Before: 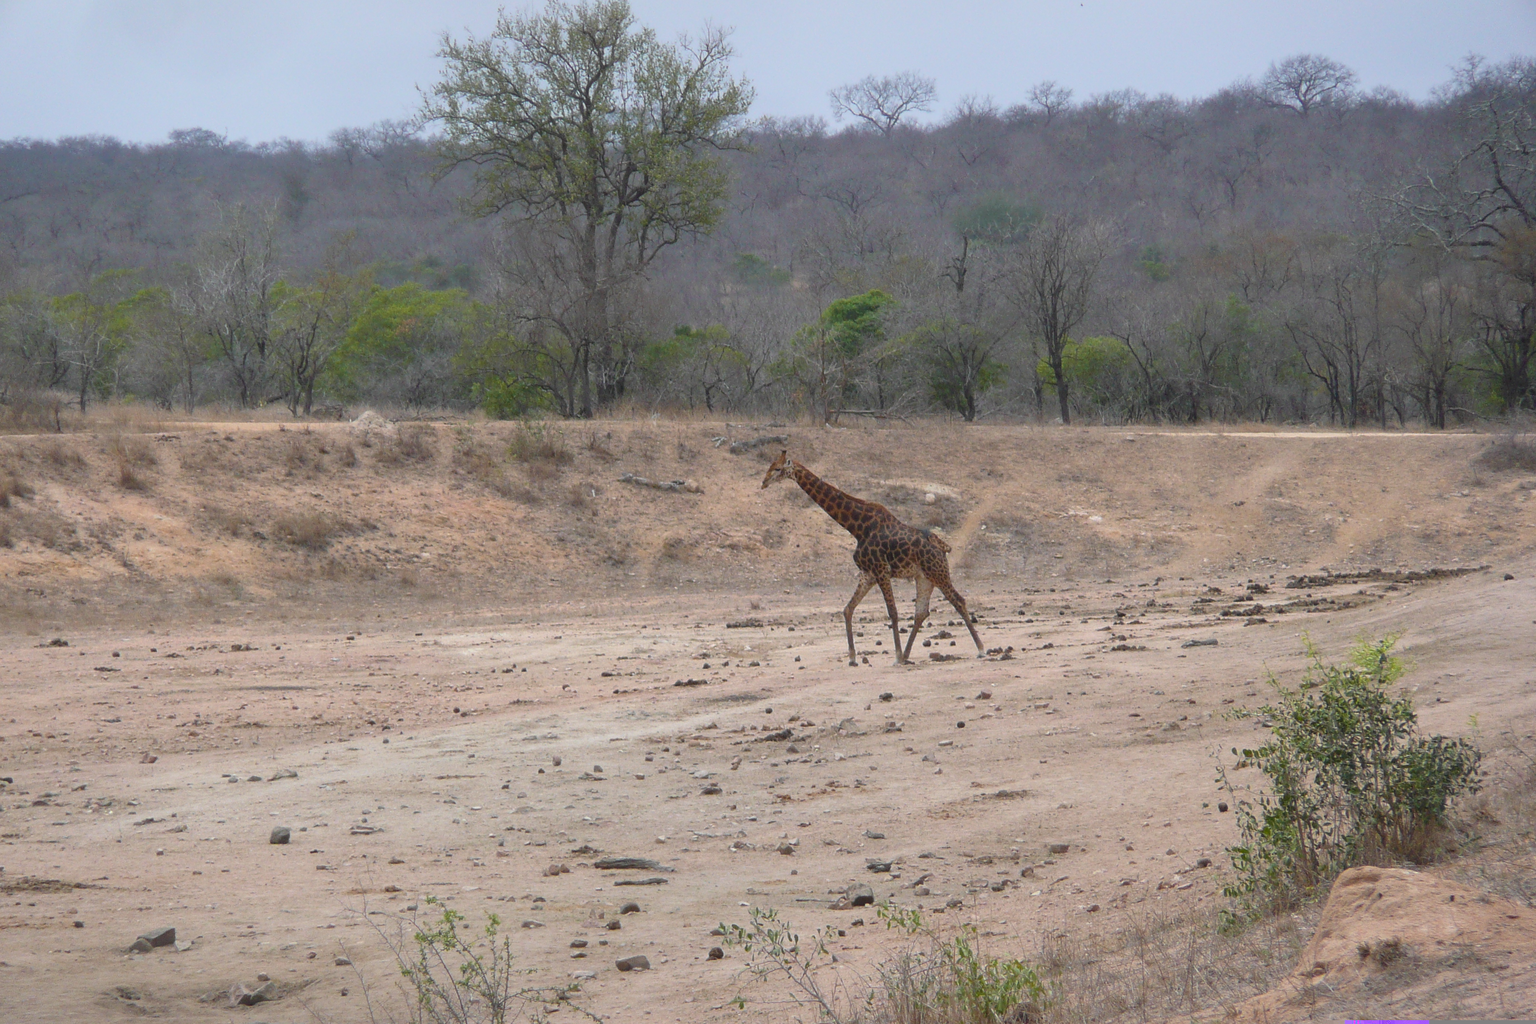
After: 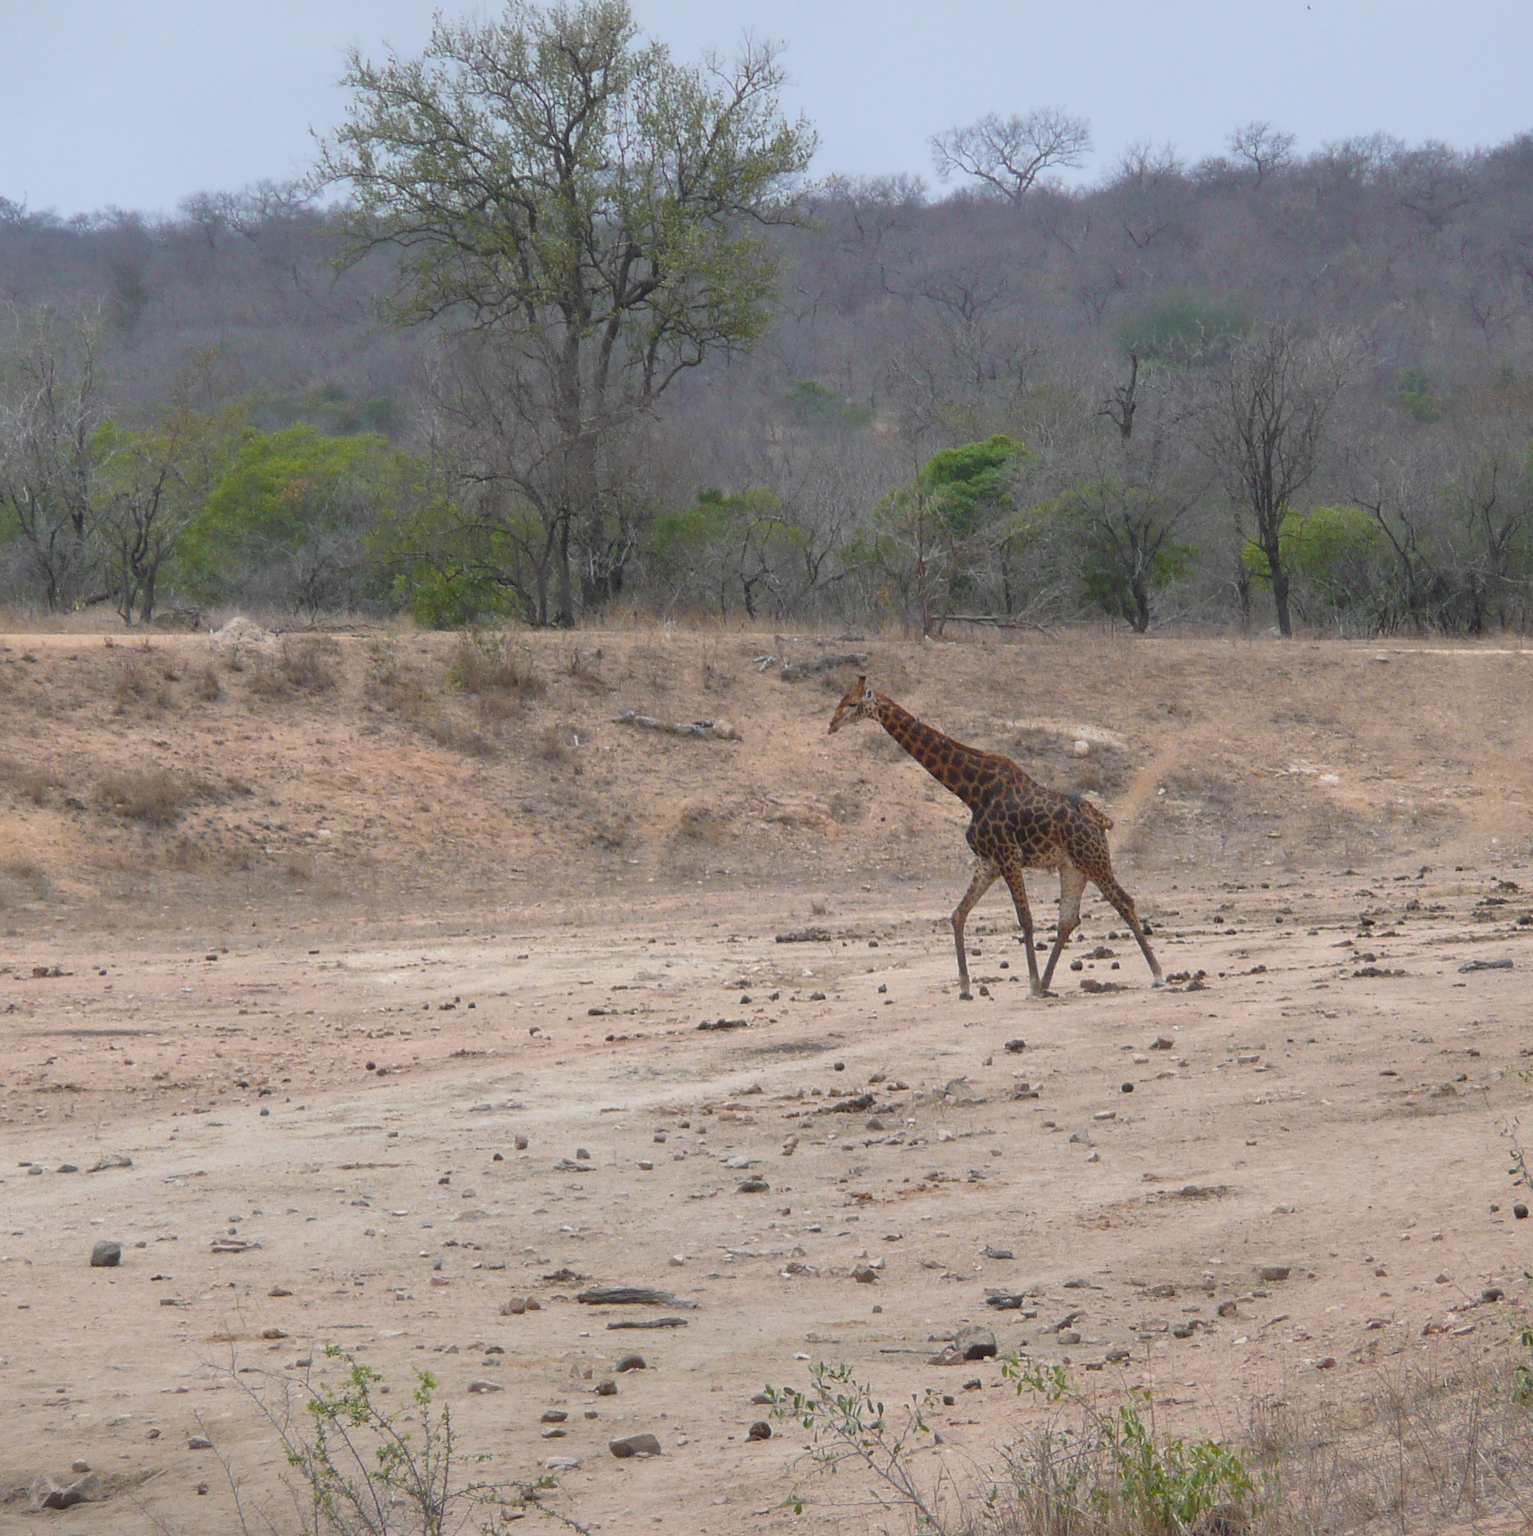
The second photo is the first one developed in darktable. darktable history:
crop and rotate: left 13.674%, right 19.798%
